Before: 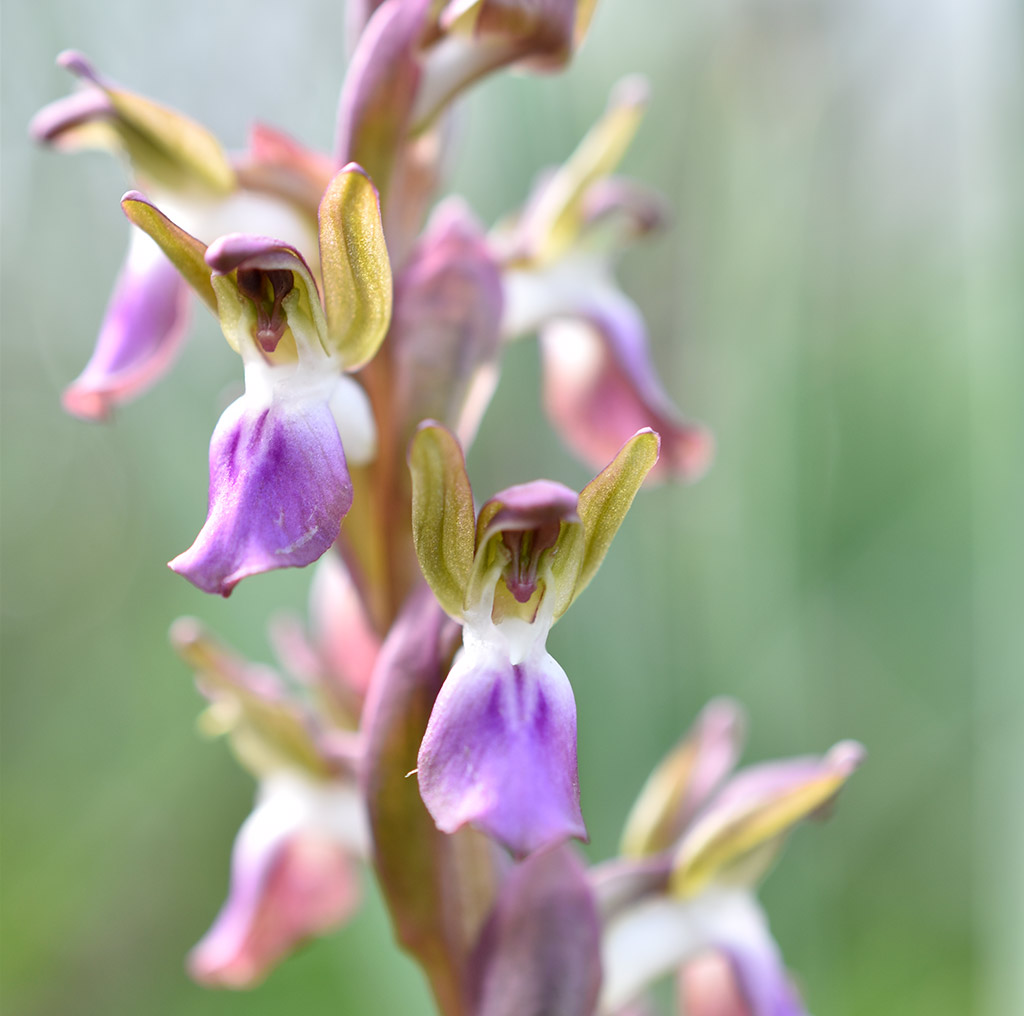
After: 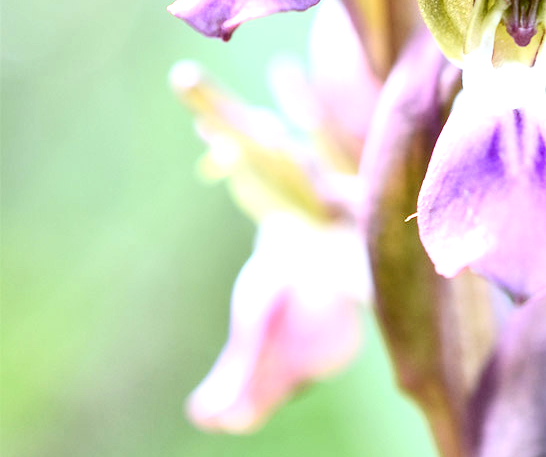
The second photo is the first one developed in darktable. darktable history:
crop and rotate: top 54.778%, right 46.61%, bottom 0.159%
contrast brightness saturation: contrast 0.28
exposure: black level correction 0, exposure 0.95 EV, compensate exposure bias true, compensate highlight preservation false
local contrast: on, module defaults
white balance: red 0.954, blue 1.079
